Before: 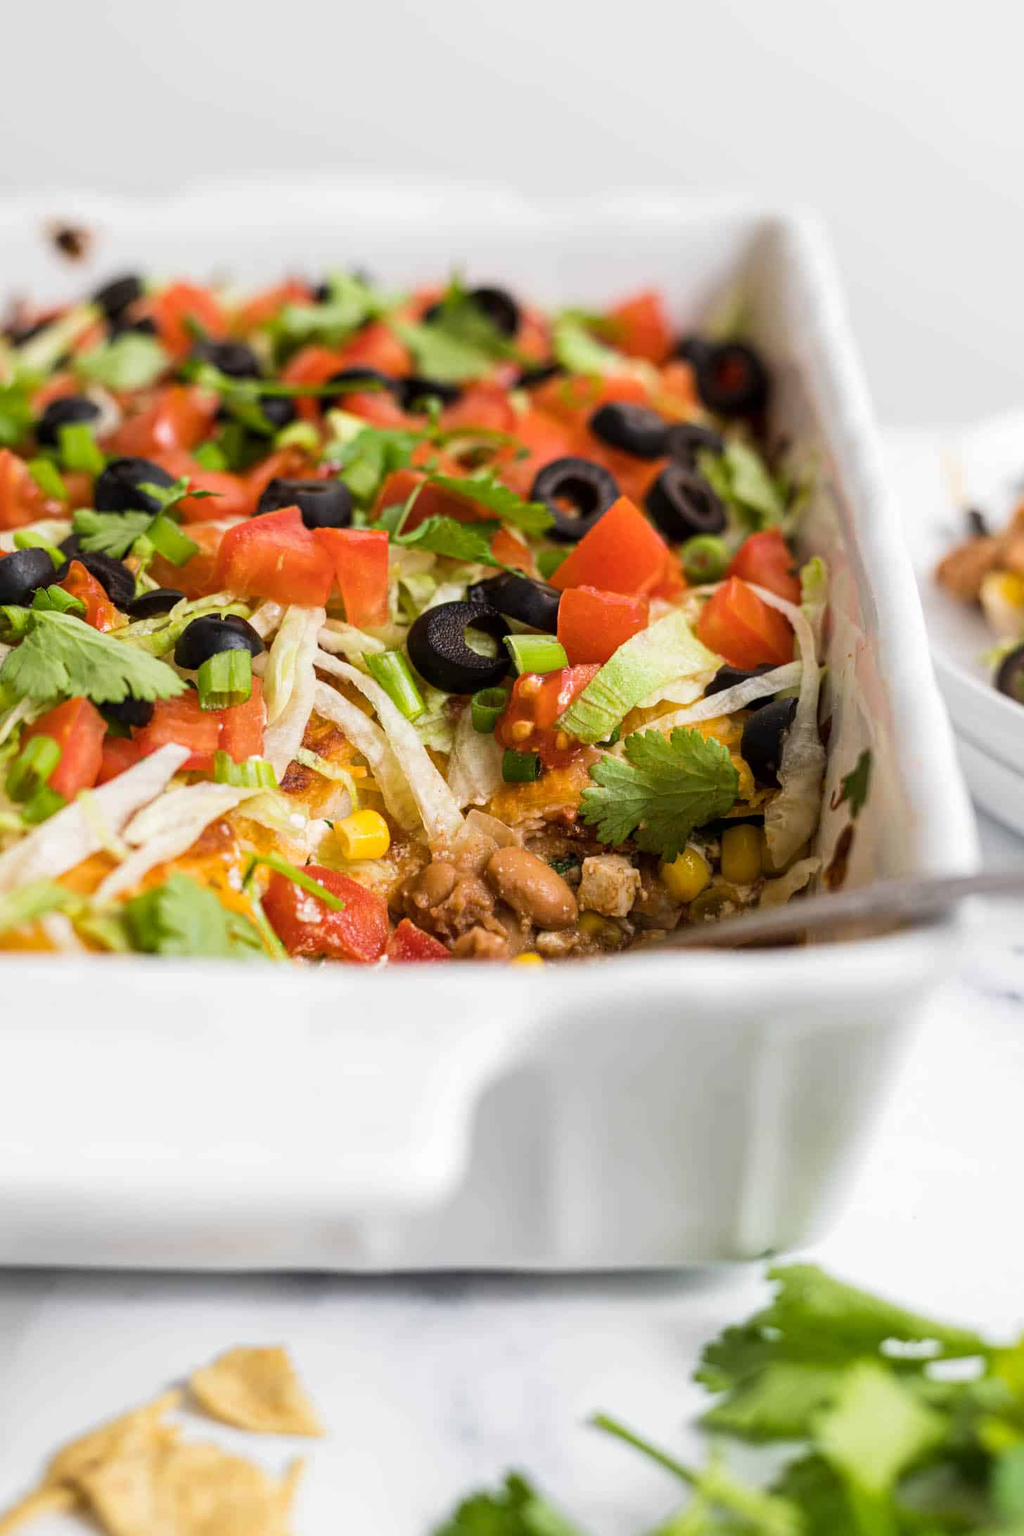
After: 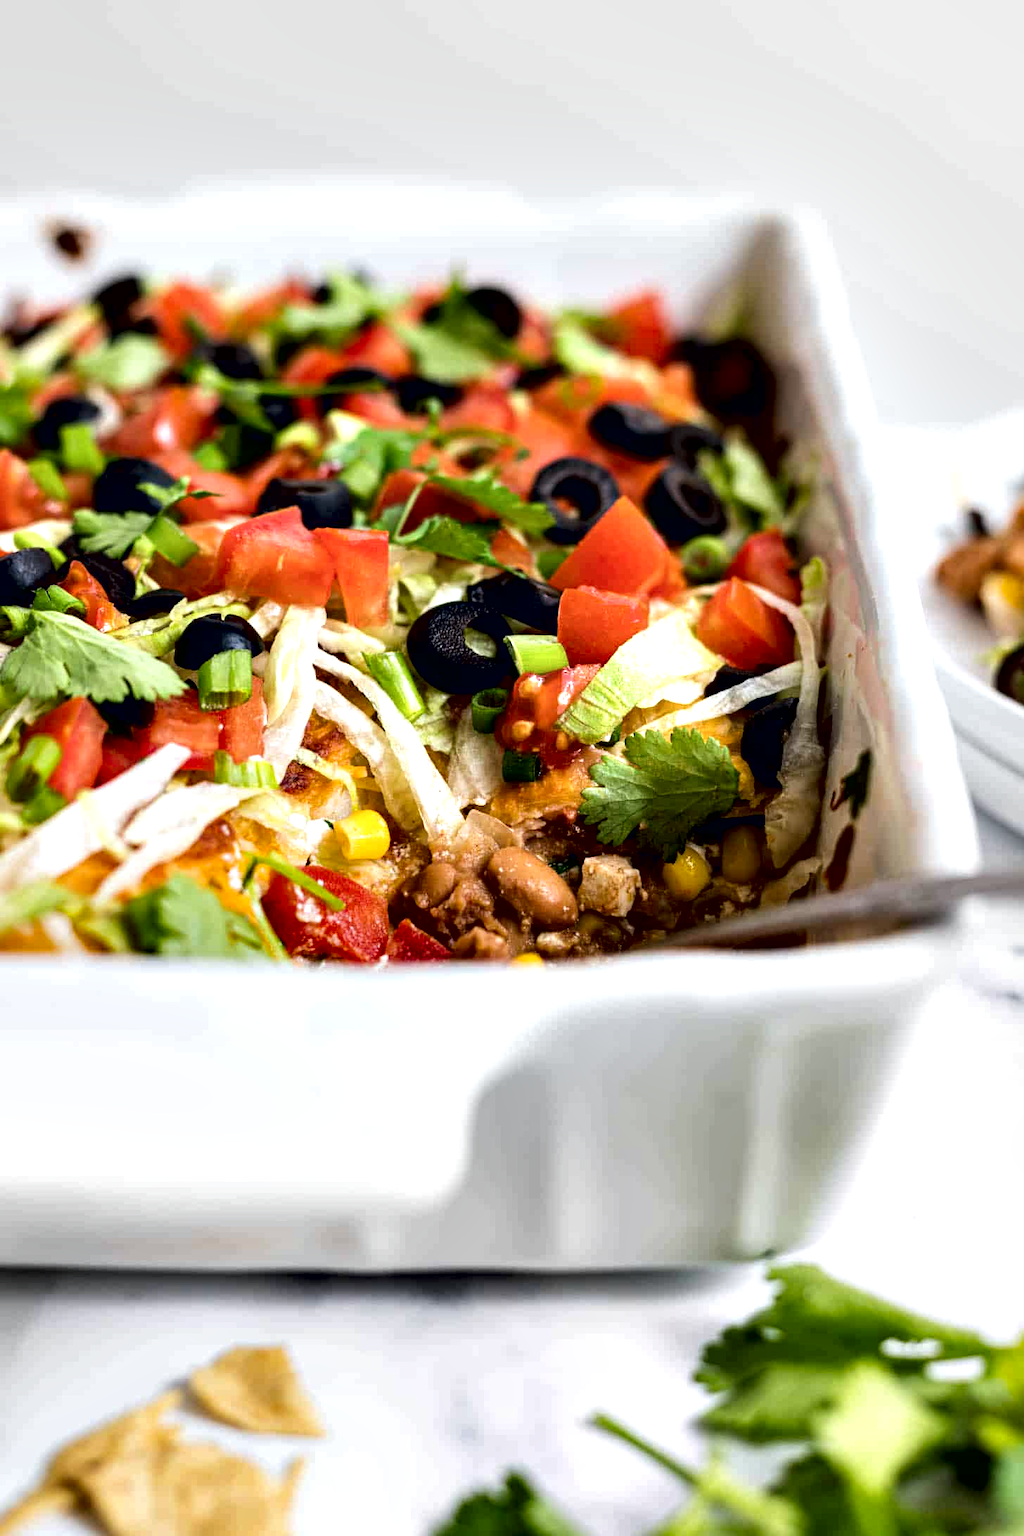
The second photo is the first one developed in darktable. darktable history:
contrast brightness saturation: saturation -0.05
tone equalizer: on, module defaults
contrast equalizer: octaves 7, y [[0.627 ×6], [0.563 ×6], [0 ×6], [0 ×6], [0 ×6]]
